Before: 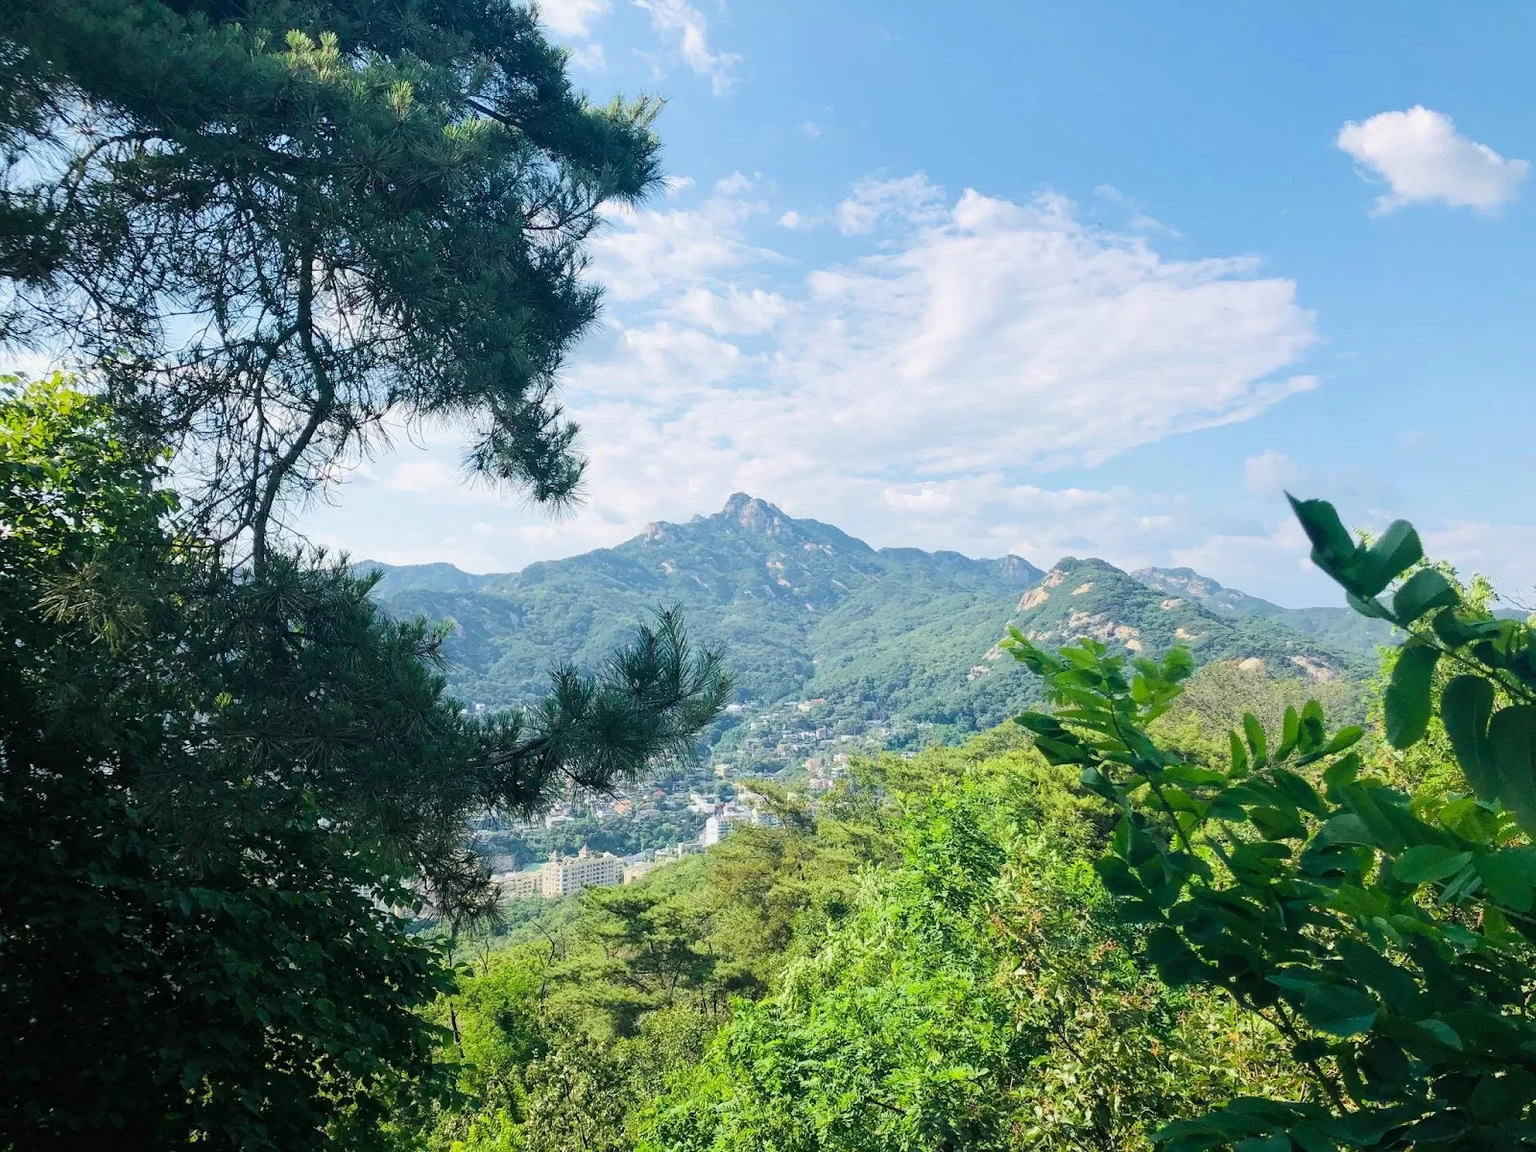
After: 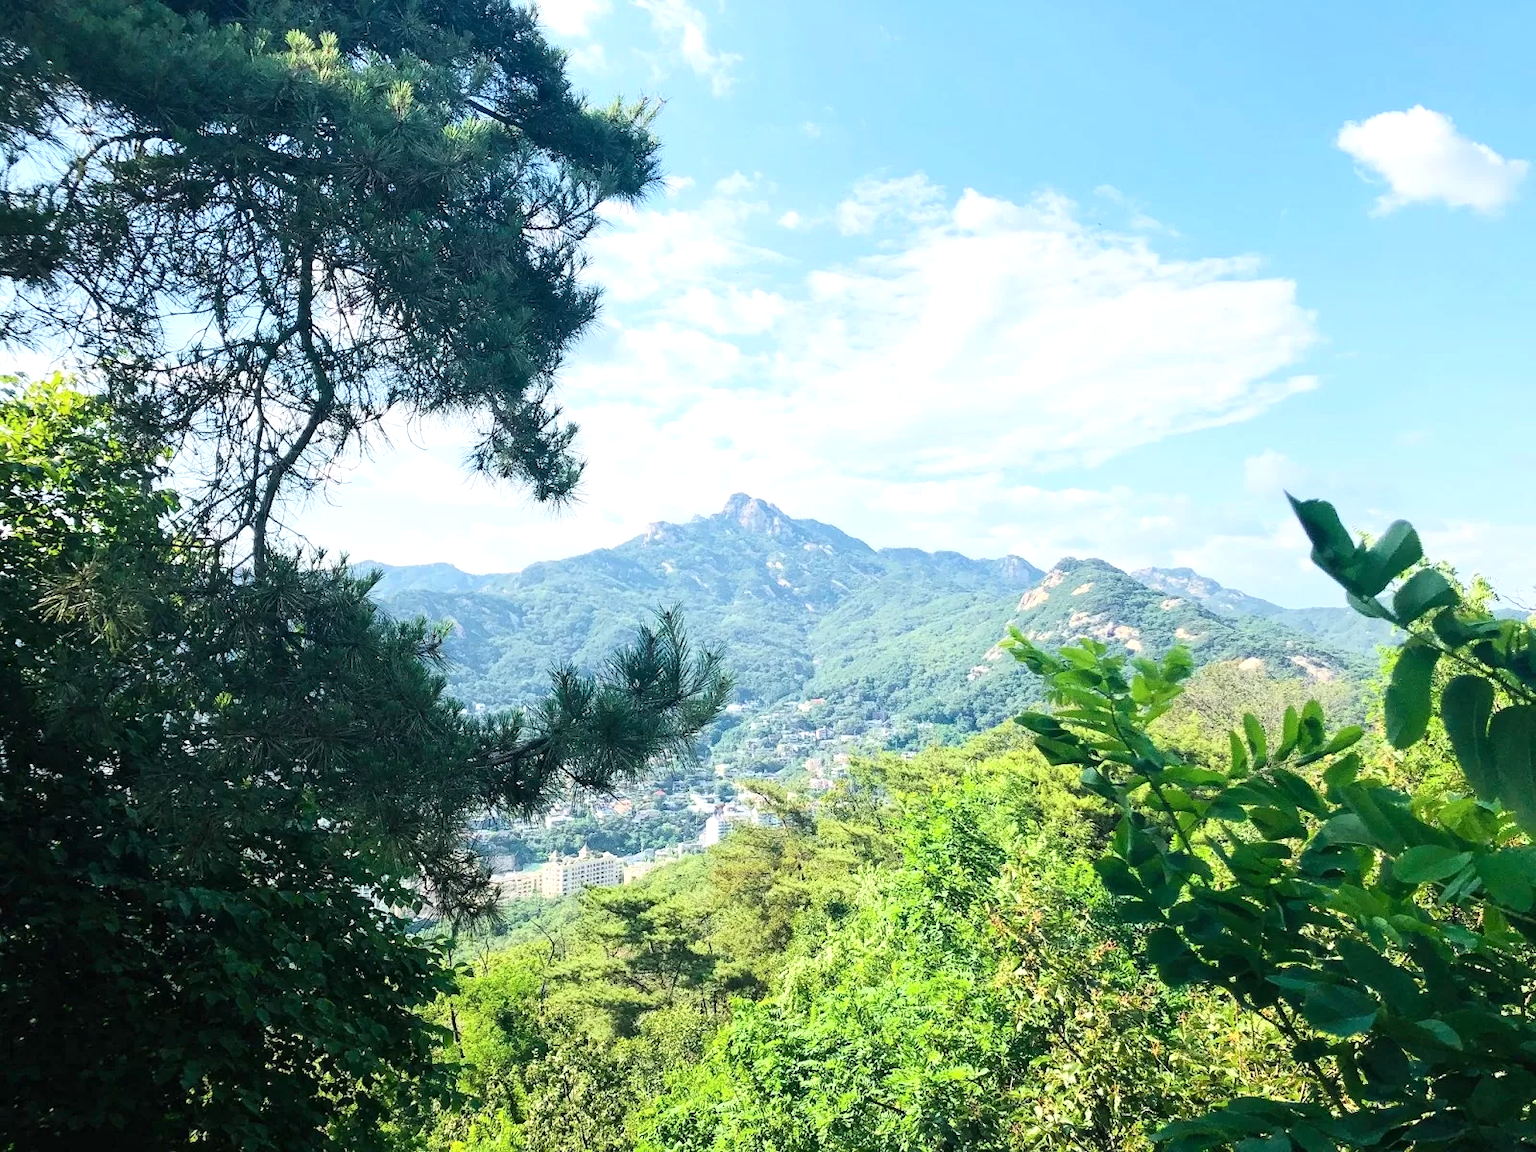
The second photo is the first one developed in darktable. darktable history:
contrast brightness saturation: contrast 0.15, brightness 0.05
exposure: exposure 0.485 EV, compensate highlight preservation false
